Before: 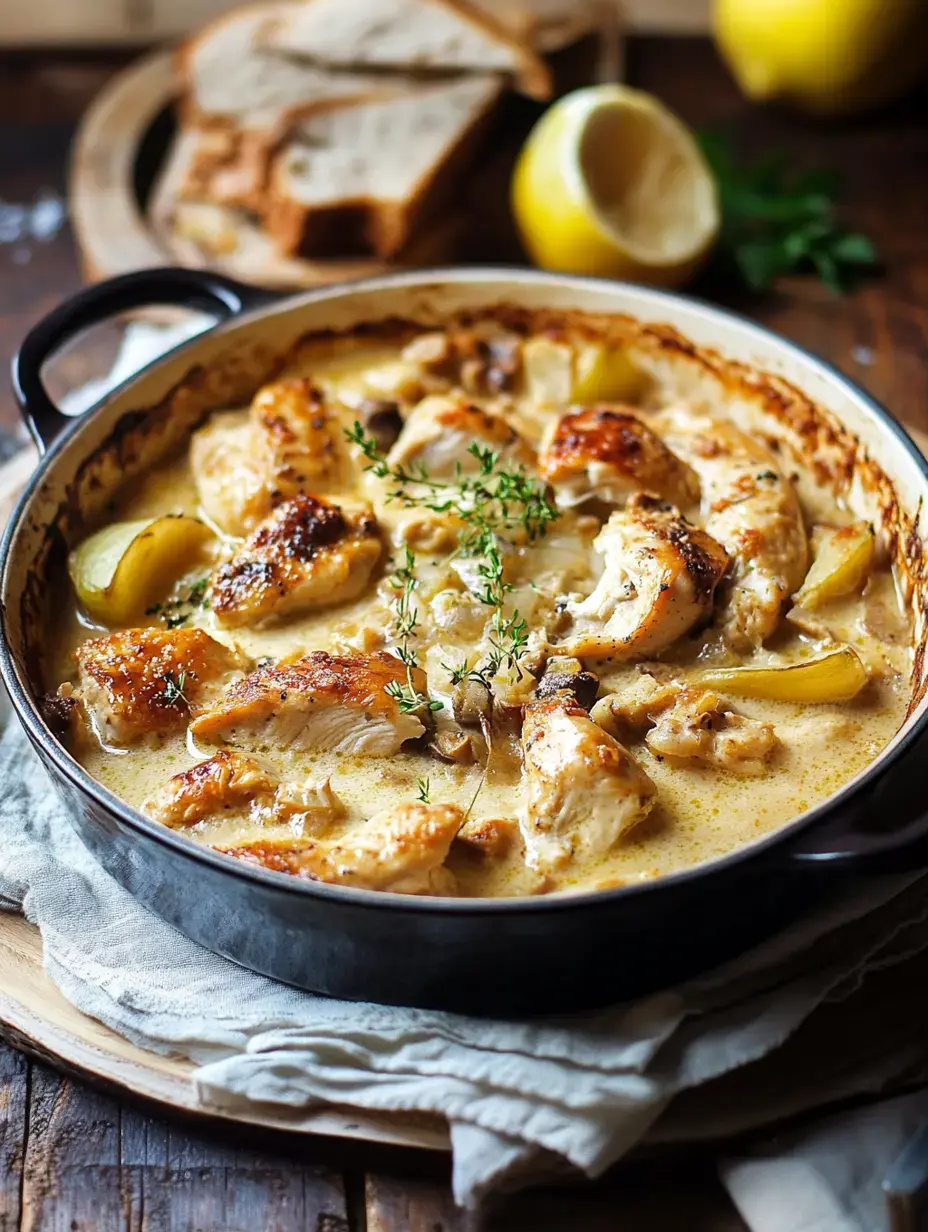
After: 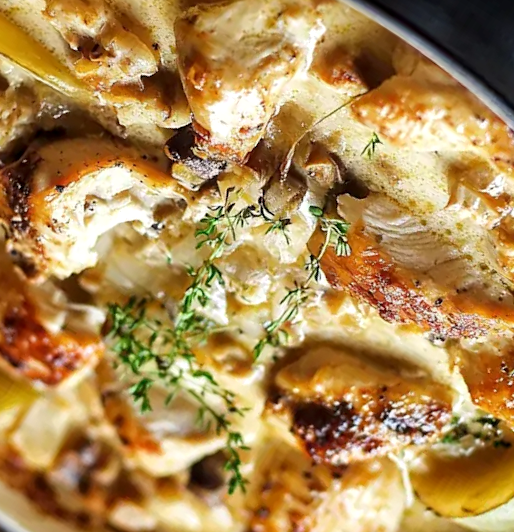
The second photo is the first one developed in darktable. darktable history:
local contrast: highlights 105%, shadows 100%, detail 119%, midtone range 0.2
crop and rotate: angle 147.41°, left 9.174%, top 15.628%, right 4.444%, bottom 17.035%
